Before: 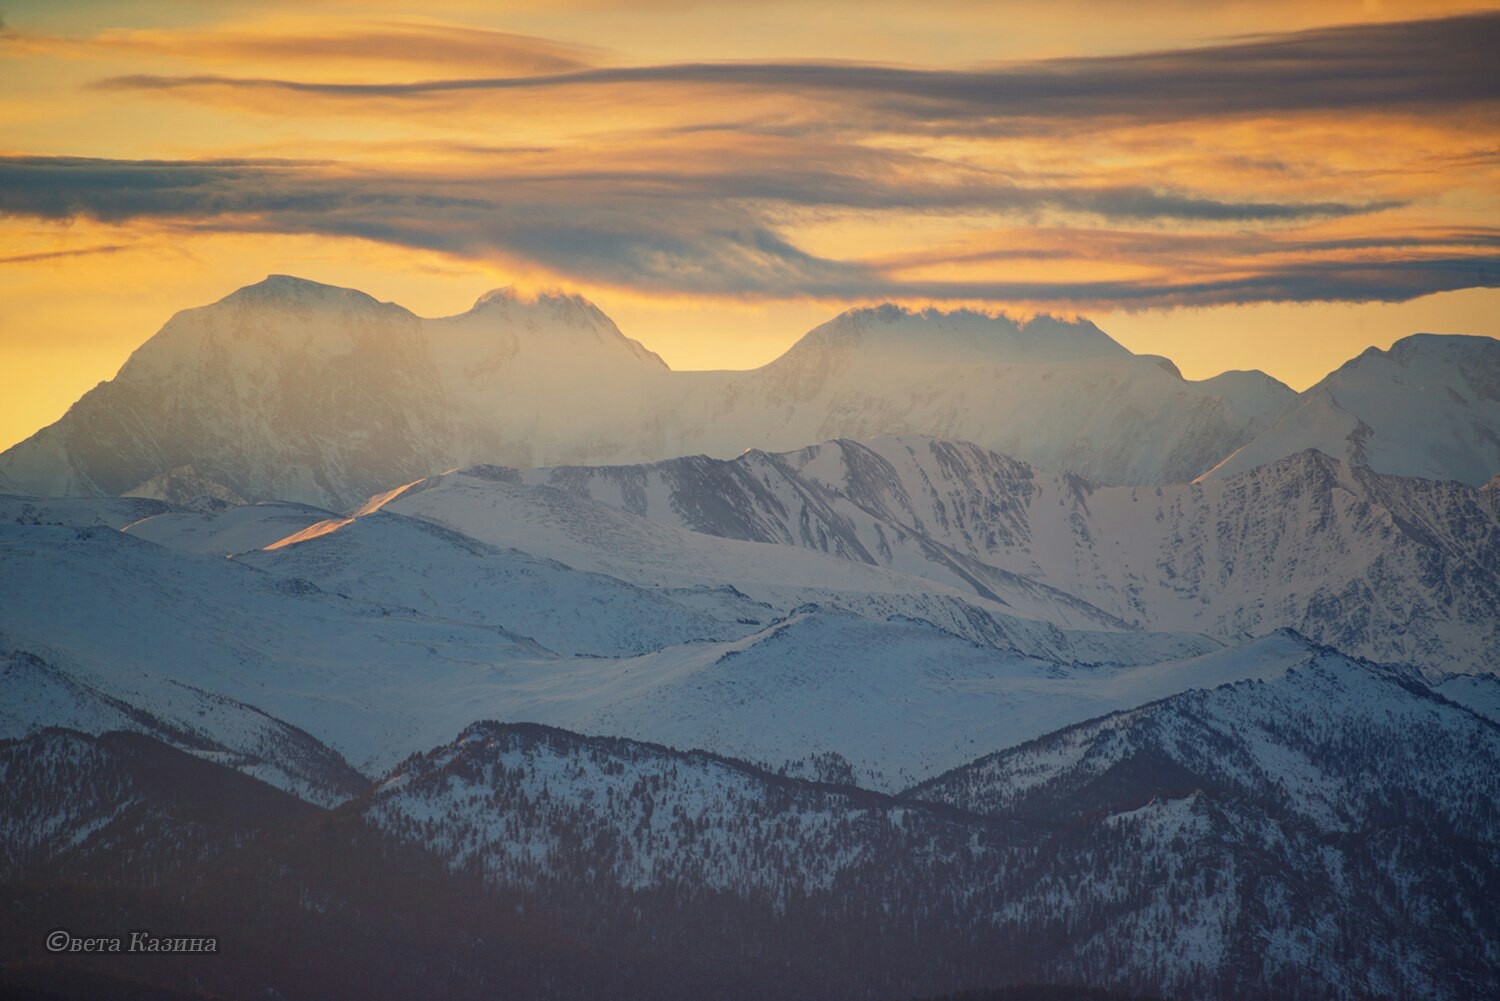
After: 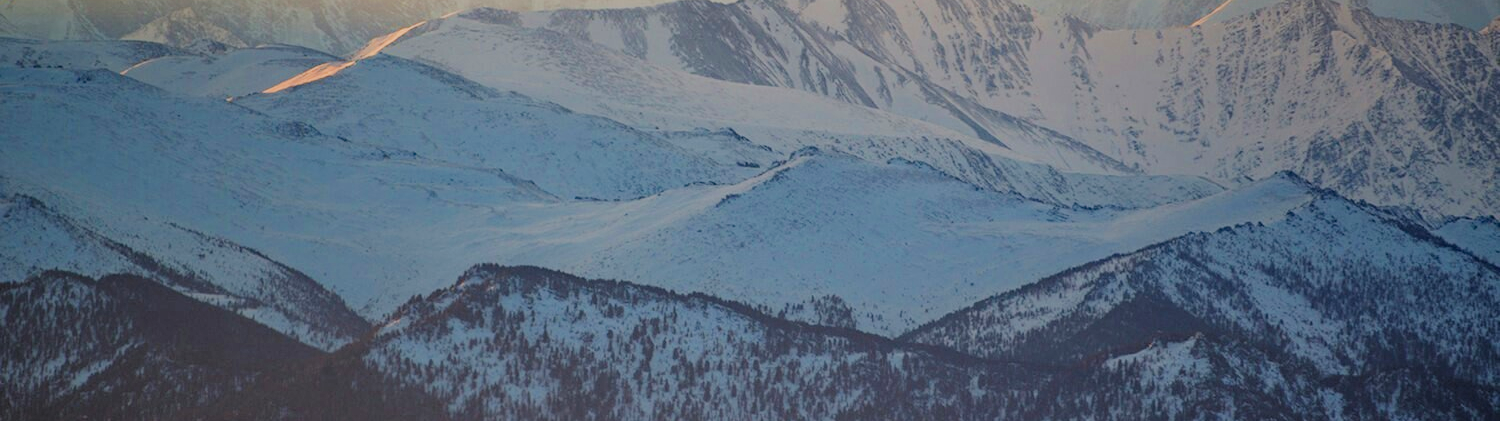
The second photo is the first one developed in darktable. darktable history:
haze removal: compatibility mode true, adaptive false
shadows and highlights: shadows 33.55, highlights -46.9, compress 49.61%, soften with gaussian
exposure: exposure 0.607 EV, compensate exposure bias true, compensate highlight preservation false
crop: top 45.659%, bottom 12.251%
filmic rgb: black relative exposure -7.65 EV, white relative exposure 4.56 EV, hardness 3.61, add noise in highlights 0.001, color science v3 (2019), use custom middle-gray values true, contrast in highlights soft
